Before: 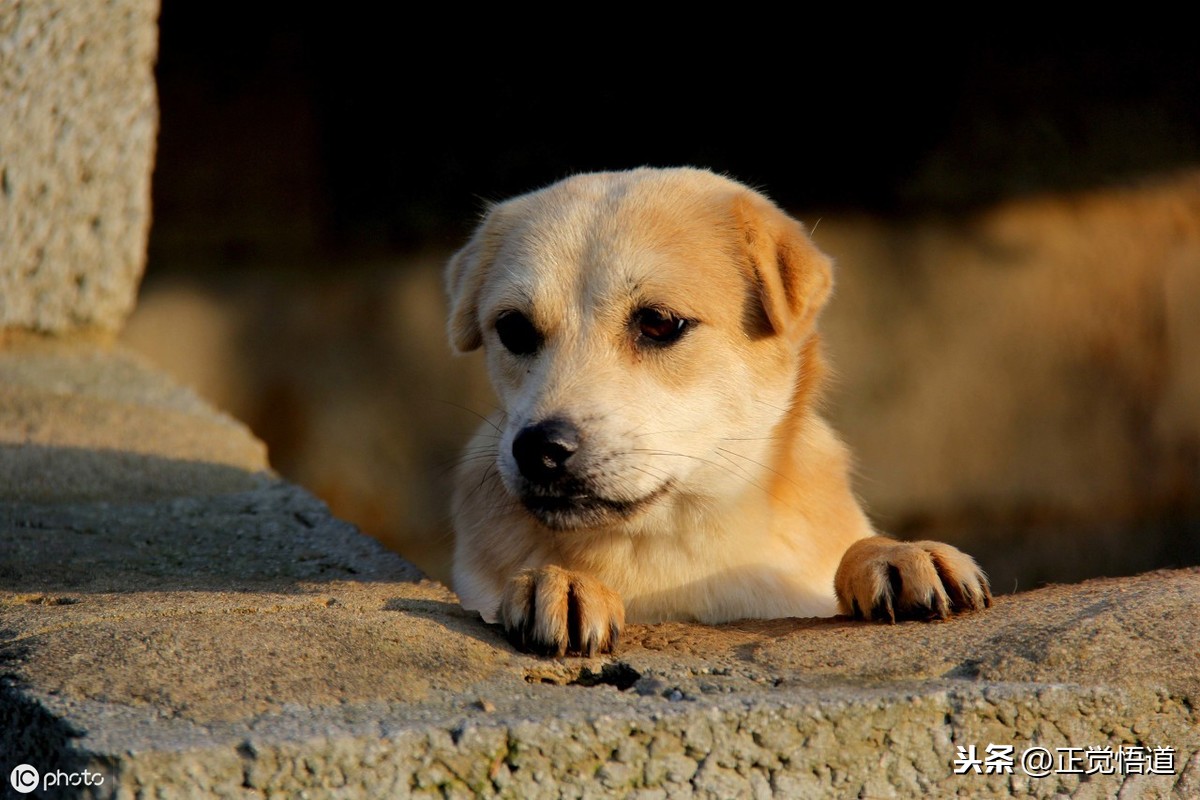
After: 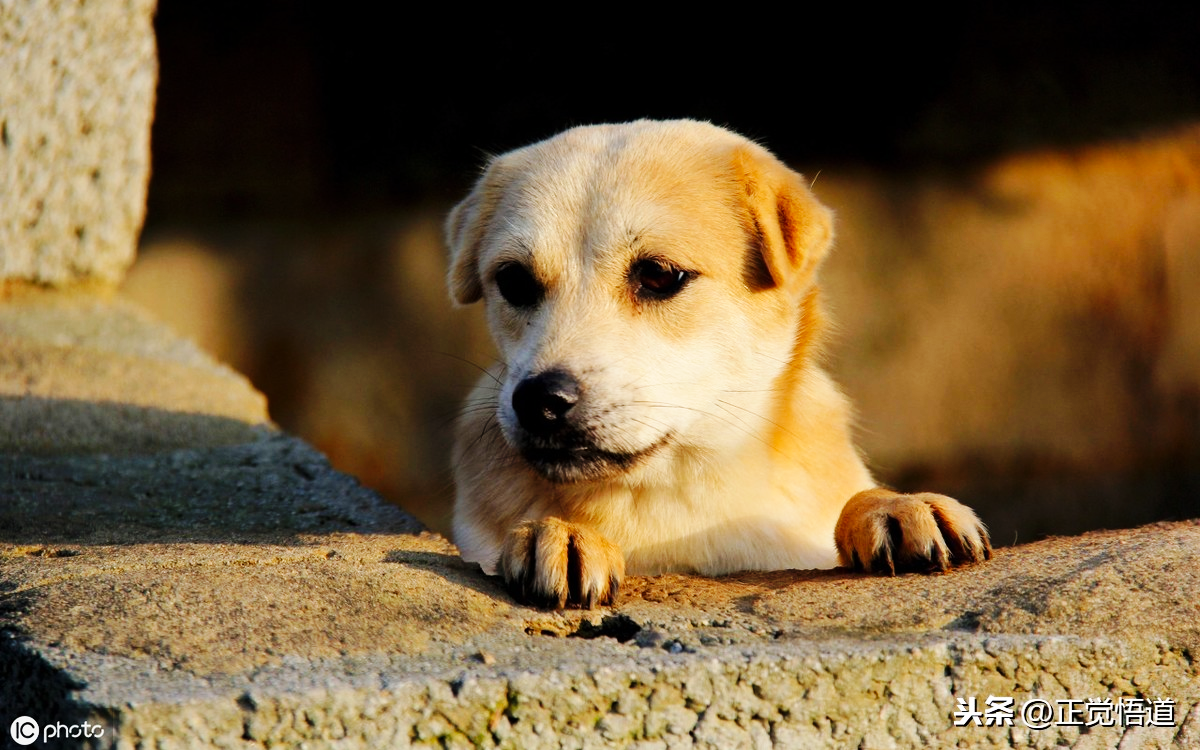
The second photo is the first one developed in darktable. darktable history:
base curve: curves: ch0 [(0, 0) (0.032, 0.025) (0.121, 0.166) (0.206, 0.329) (0.605, 0.79) (1, 1)], preserve colors none
crop and rotate: top 6.25%
